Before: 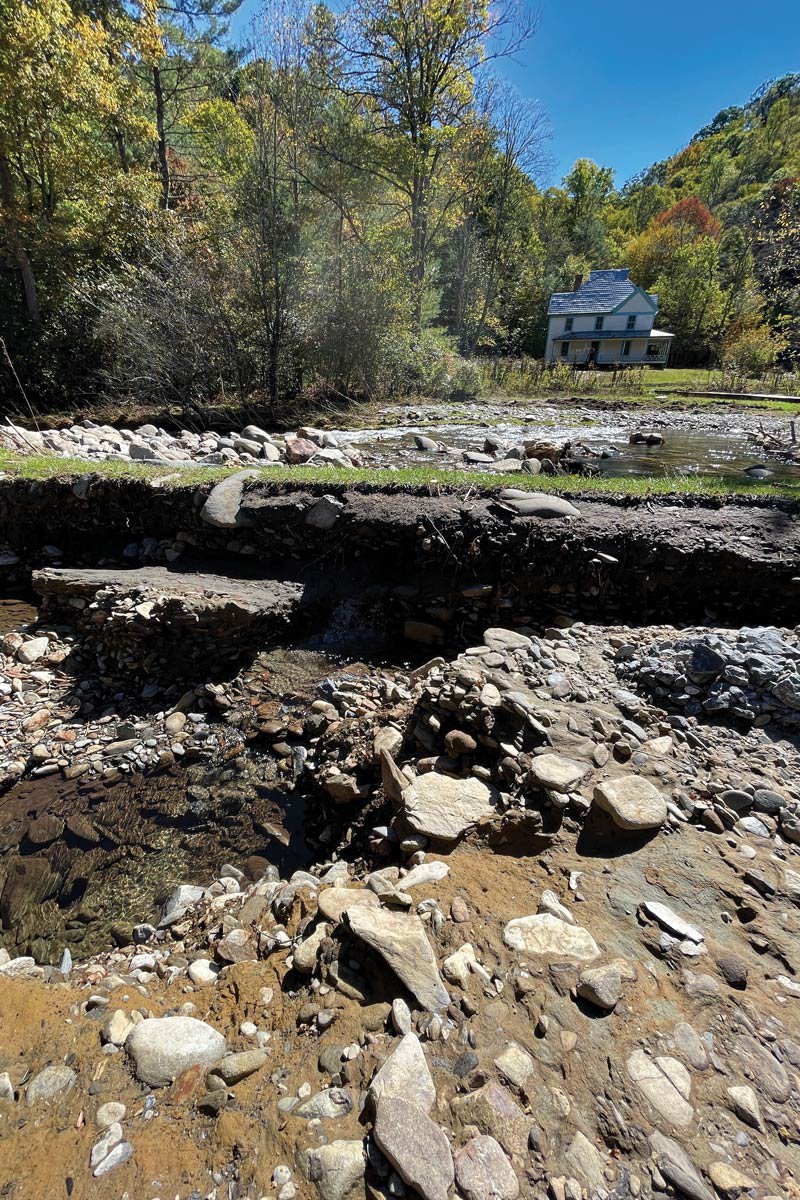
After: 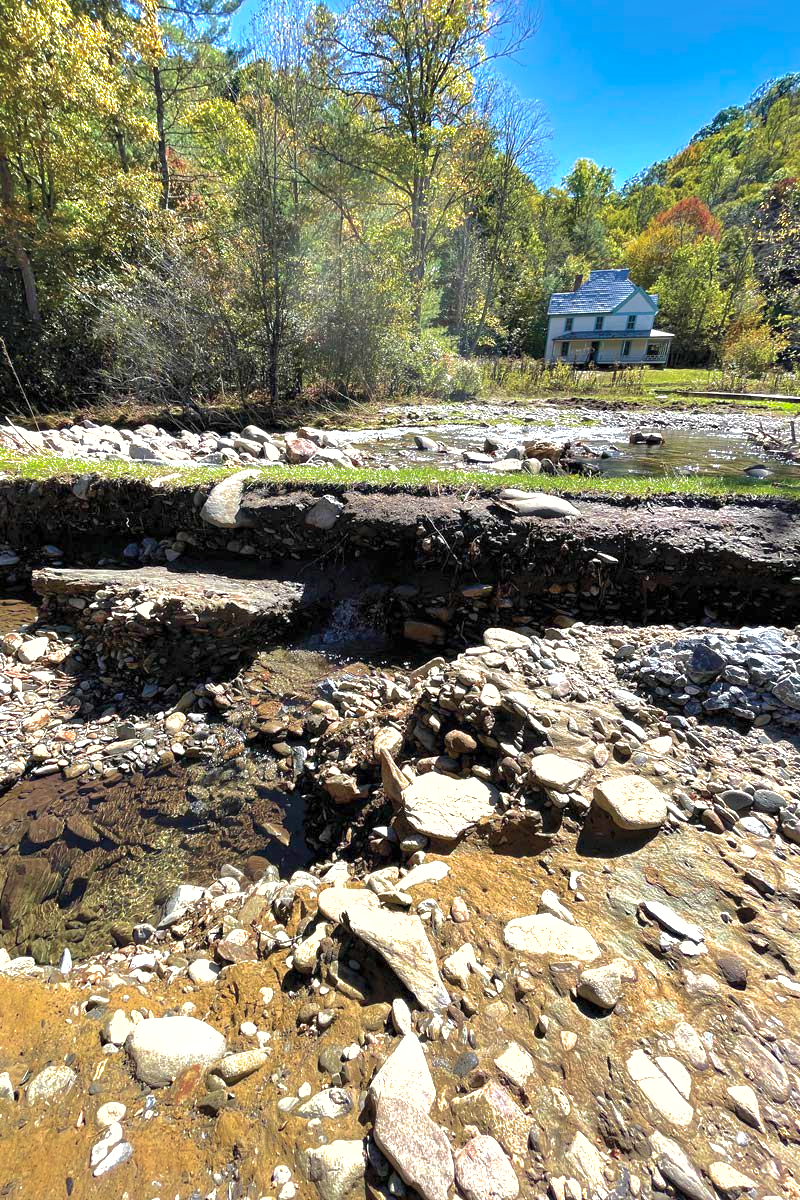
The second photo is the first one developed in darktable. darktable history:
exposure: exposure 1 EV, compensate highlight preservation false
velvia: on, module defaults
shadows and highlights: shadows 39.73, highlights -59.75
